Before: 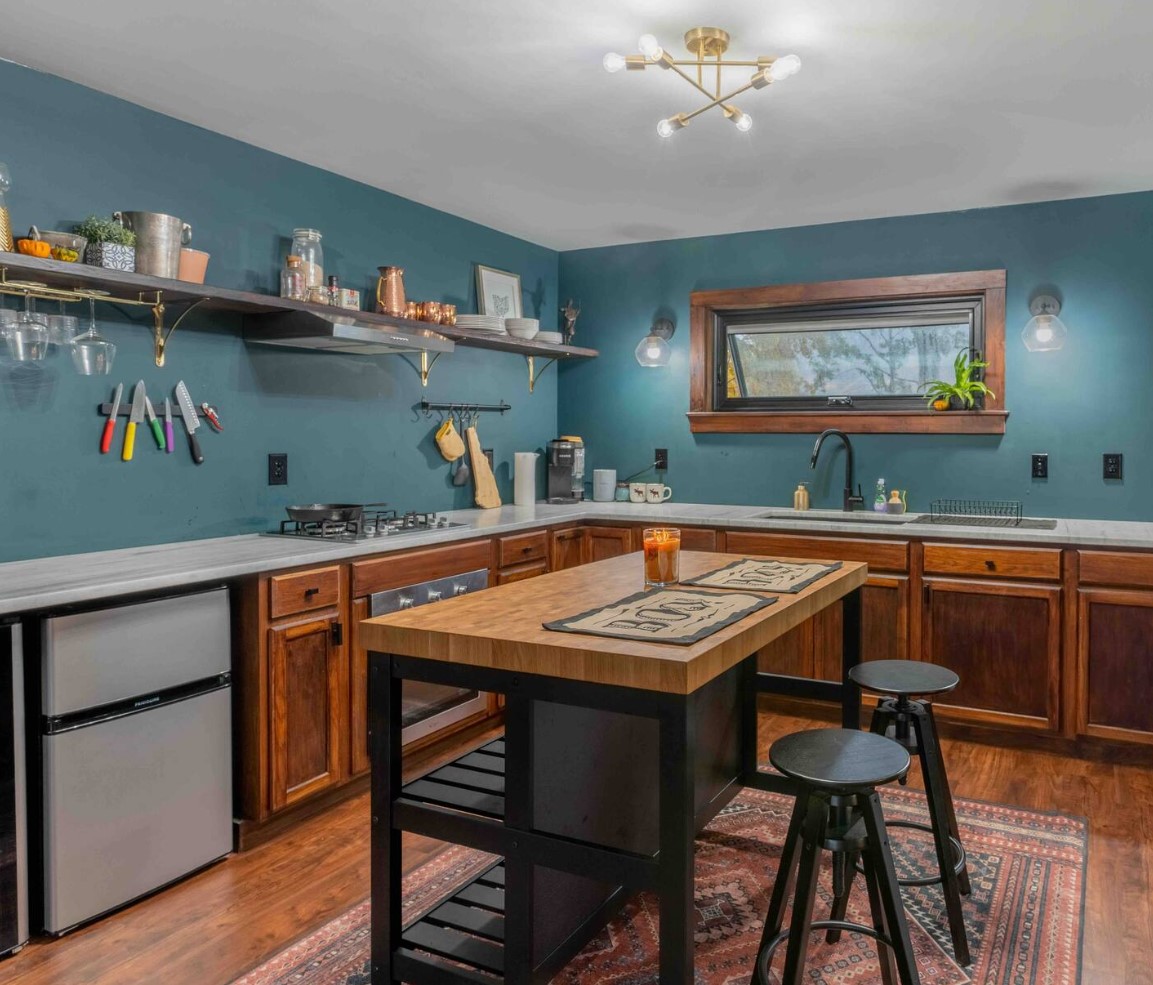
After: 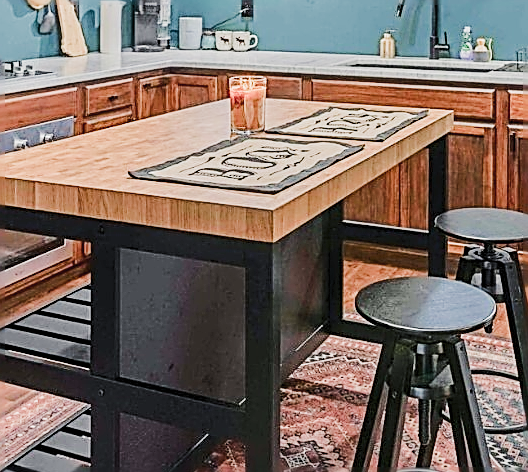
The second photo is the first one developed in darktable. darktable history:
color balance rgb: power › chroma 1.017%, power › hue 254.87°, perceptual saturation grading › global saturation 0.274%, perceptual saturation grading › highlights -32.733%, perceptual saturation grading › mid-tones 5.104%, perceptual saturation grading › shadows 18.173%, perceptual brilliance grading › highlights 18.035%, perceptual brilliance grading › mid-tones 30.96%, perceptual brilliance grading › shadows -31.061%, contrast -29.97%
exposure: black level correction 0, exposure 1.405 EV, compensate highlight preservation false
filmic rgb: black relative exposure -7.65 EV, white relative exposure 4.56 EV, hardness 3.61, contrast 1.06, color science v5 (2021), contrast in shadows safe, contrast in highlights safe
crop: left 35.981%, top 45.931%, right 18.215%, bottom 6.088%
sharpen: amount 1.856
